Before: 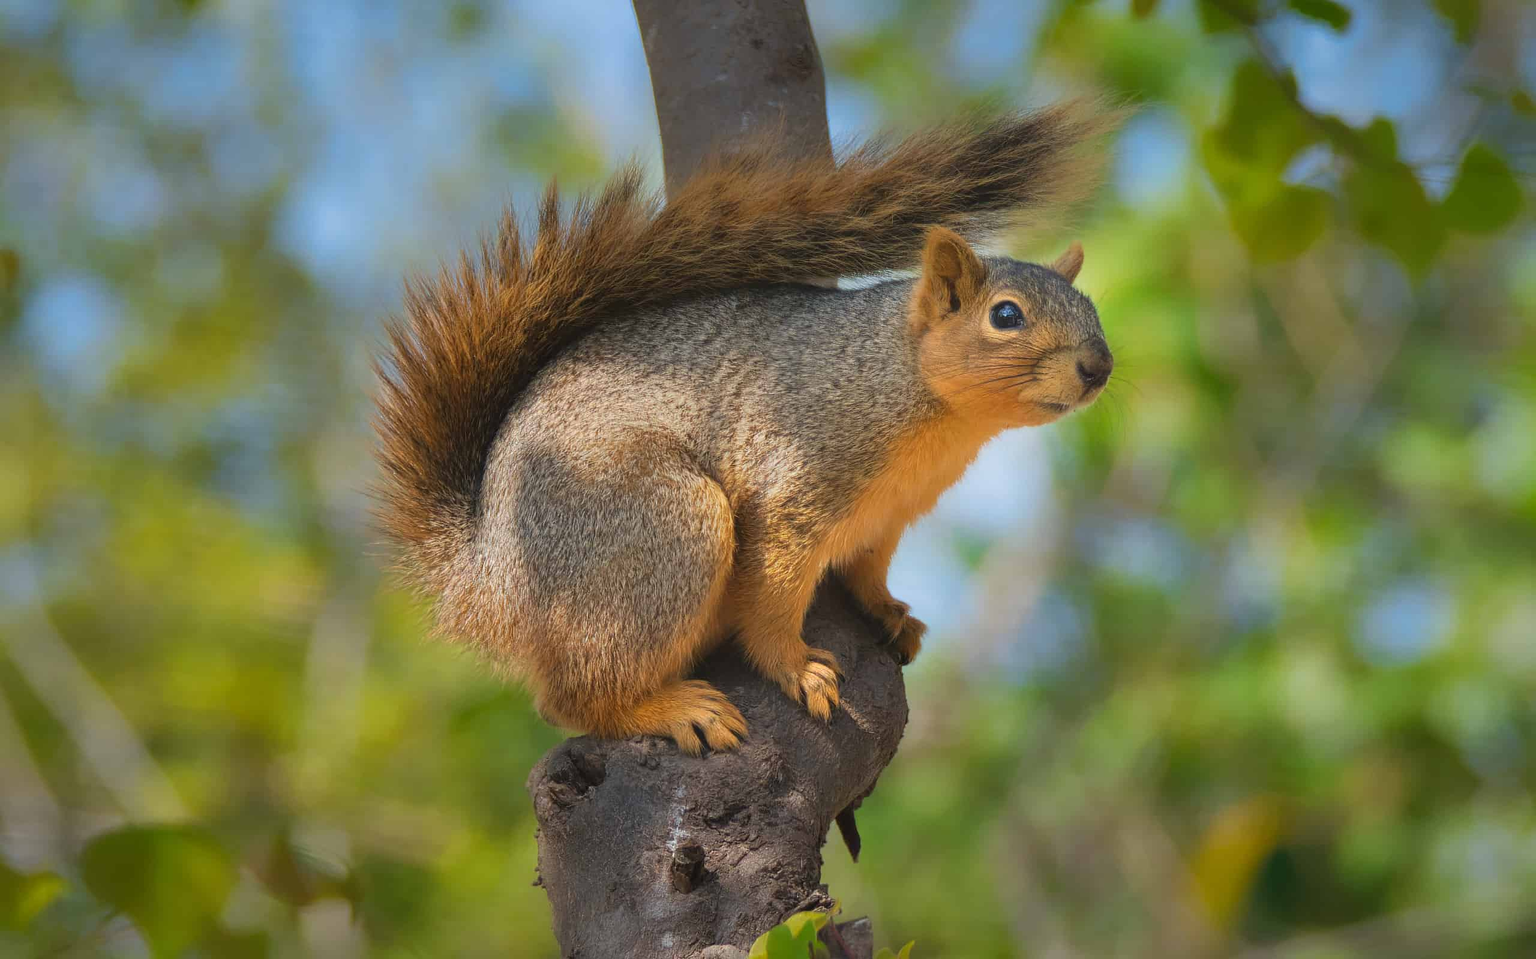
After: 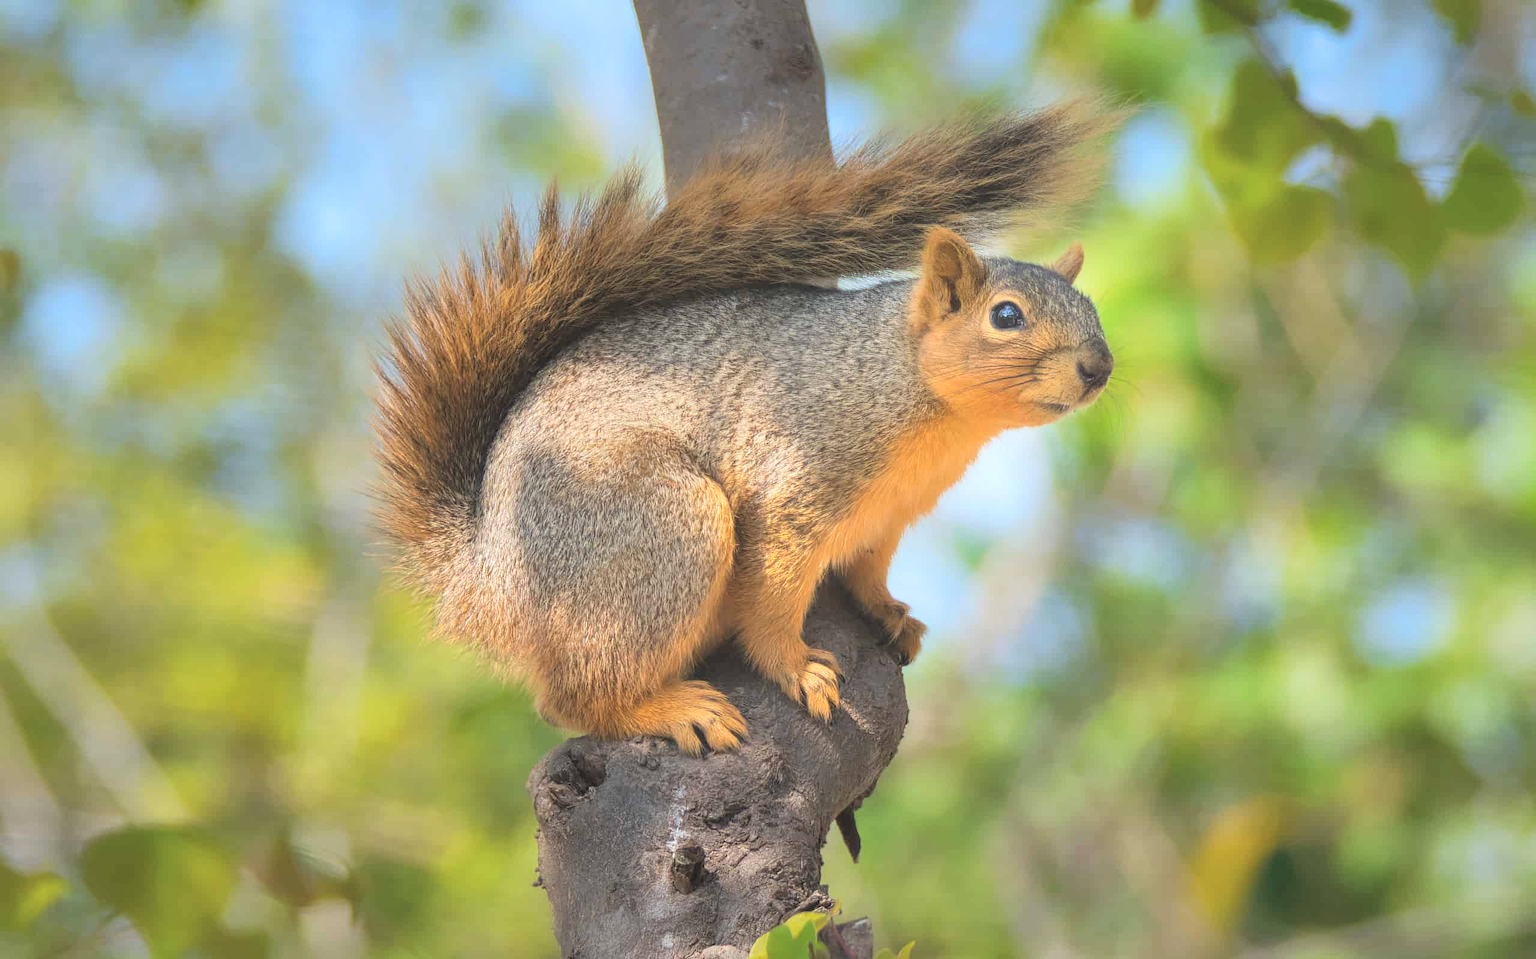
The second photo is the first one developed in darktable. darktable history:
contrast brightness saturation: brightness 0.287
tone equalizer: -8 EV -0.445 EV, -7 EV -0.357 EV, -6 EV -0.317 EV, -5 EV -0.217 EV, -3 EV 0.25 EV, -2 EV 0.359 EV, -1 EV 0.375 EV, +0 EV 0.394 EV, edges refinement/feathering 500, mask exposure compensation -1.57 EV, preserve details no
local contrast: detail 110%
